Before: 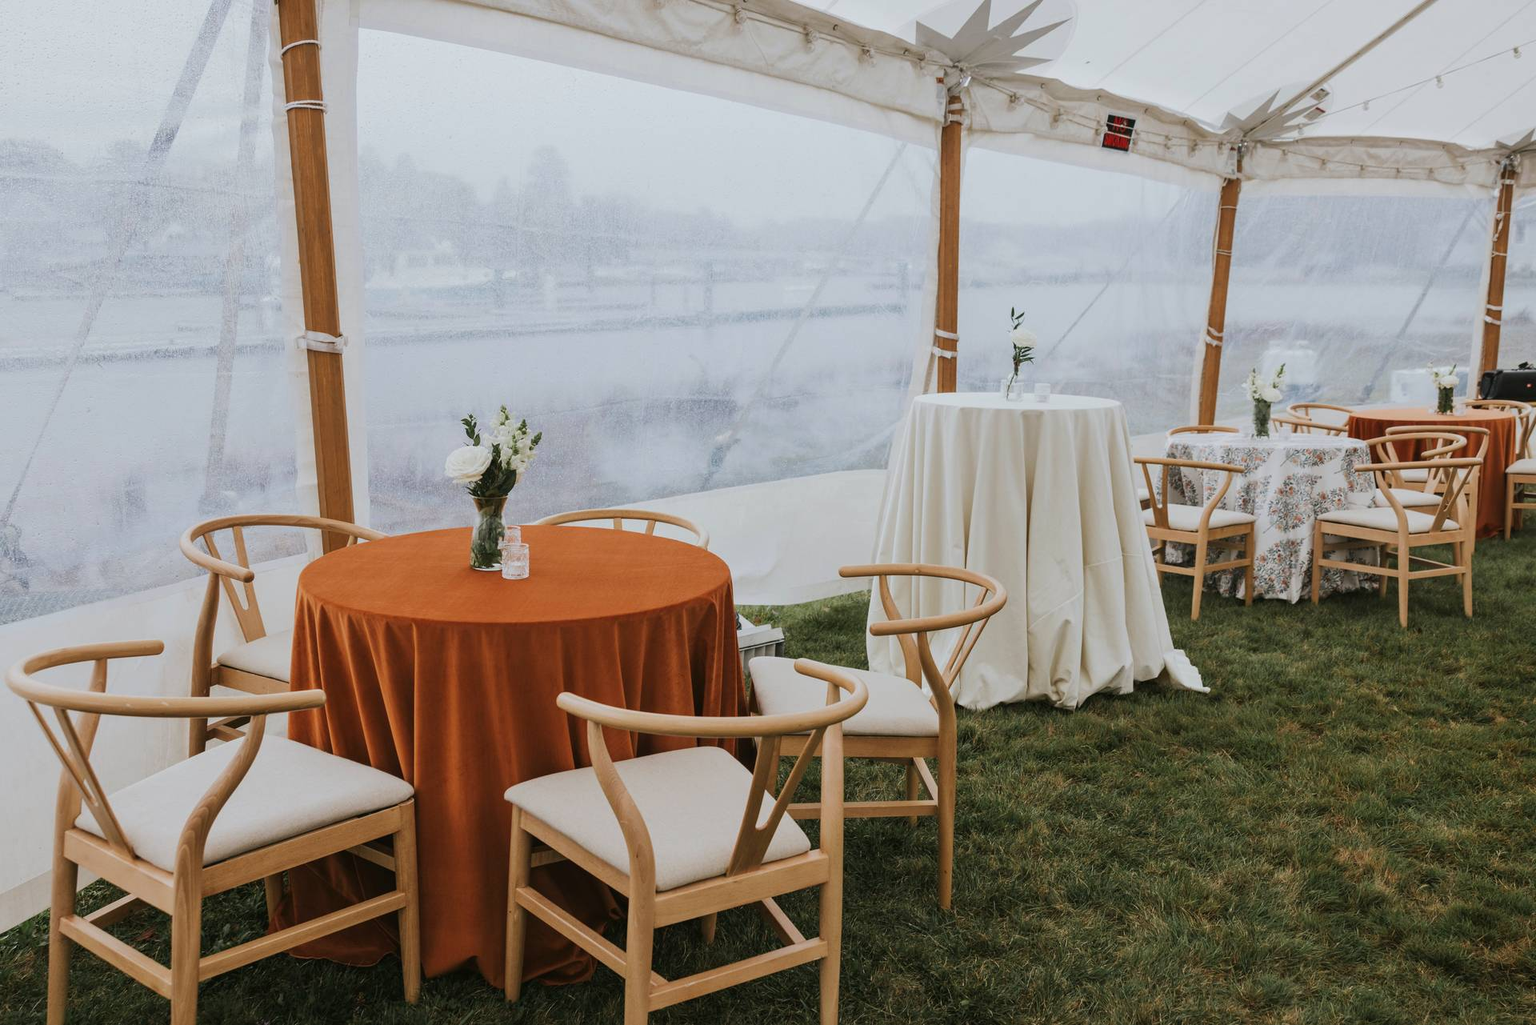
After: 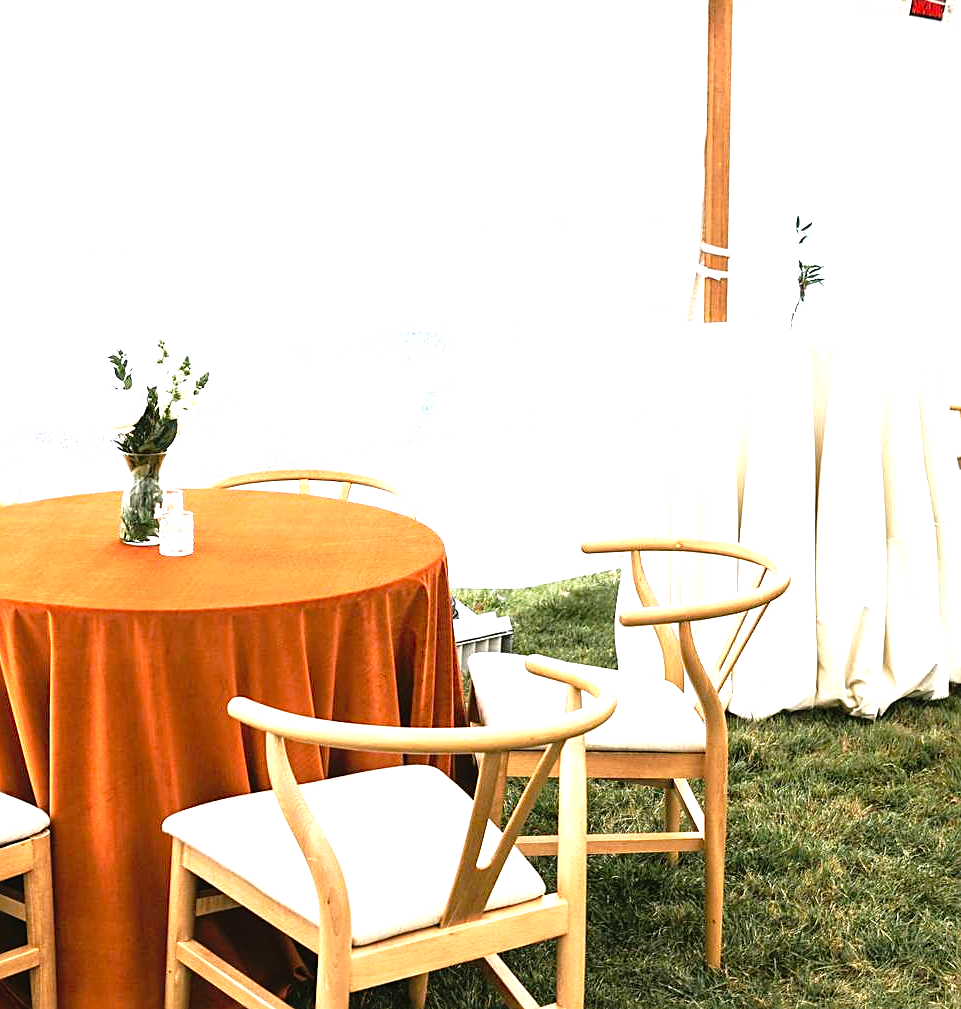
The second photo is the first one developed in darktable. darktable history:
tone curve: curves: ch0 [(0, 0.005) (0.103, 0.097) (0.18, 0.22) (0.4, 0.485) (0.5, 0.612) (0.668, 0.787) (0.823, 0.894) (1, 0.971)]; ch1 [(0, 0) (0.172, 0.123) (0.324, 0.253) (0.396, 0.388) (0.478, 0.461) (0.499, 0.498) (0.522, 0.528) (0.609, 0.686) (0.704, 0.818) (1, 1)]; ch2 [(0, 0) (0.411, 0.424) (0.496, 0.501) (0.515, 0.514) (0.555, 0.585) (0.641, 0.69) (1, 1)], preserve colors none
sharpen: on, module defaults
crop and rotate: angle 0.024°, left 24.378%, top 13.111%, right 25.508%, bottom 8.011%
exposure: exposure 0.187 EV, compensate highlight preservation false
levels: levels [0, 0.374, 0.749]
